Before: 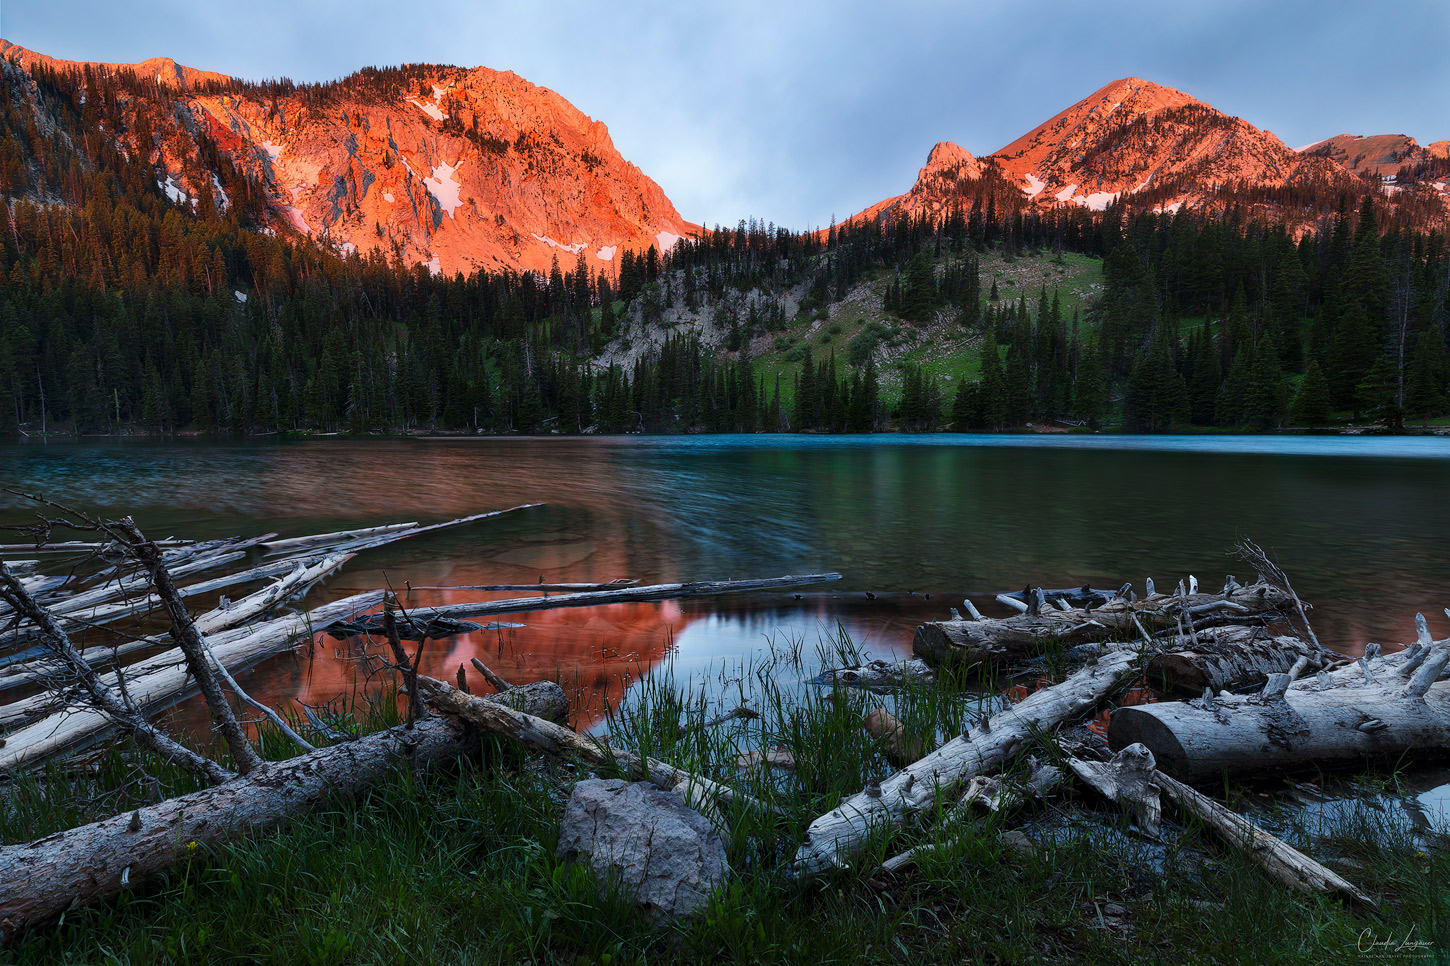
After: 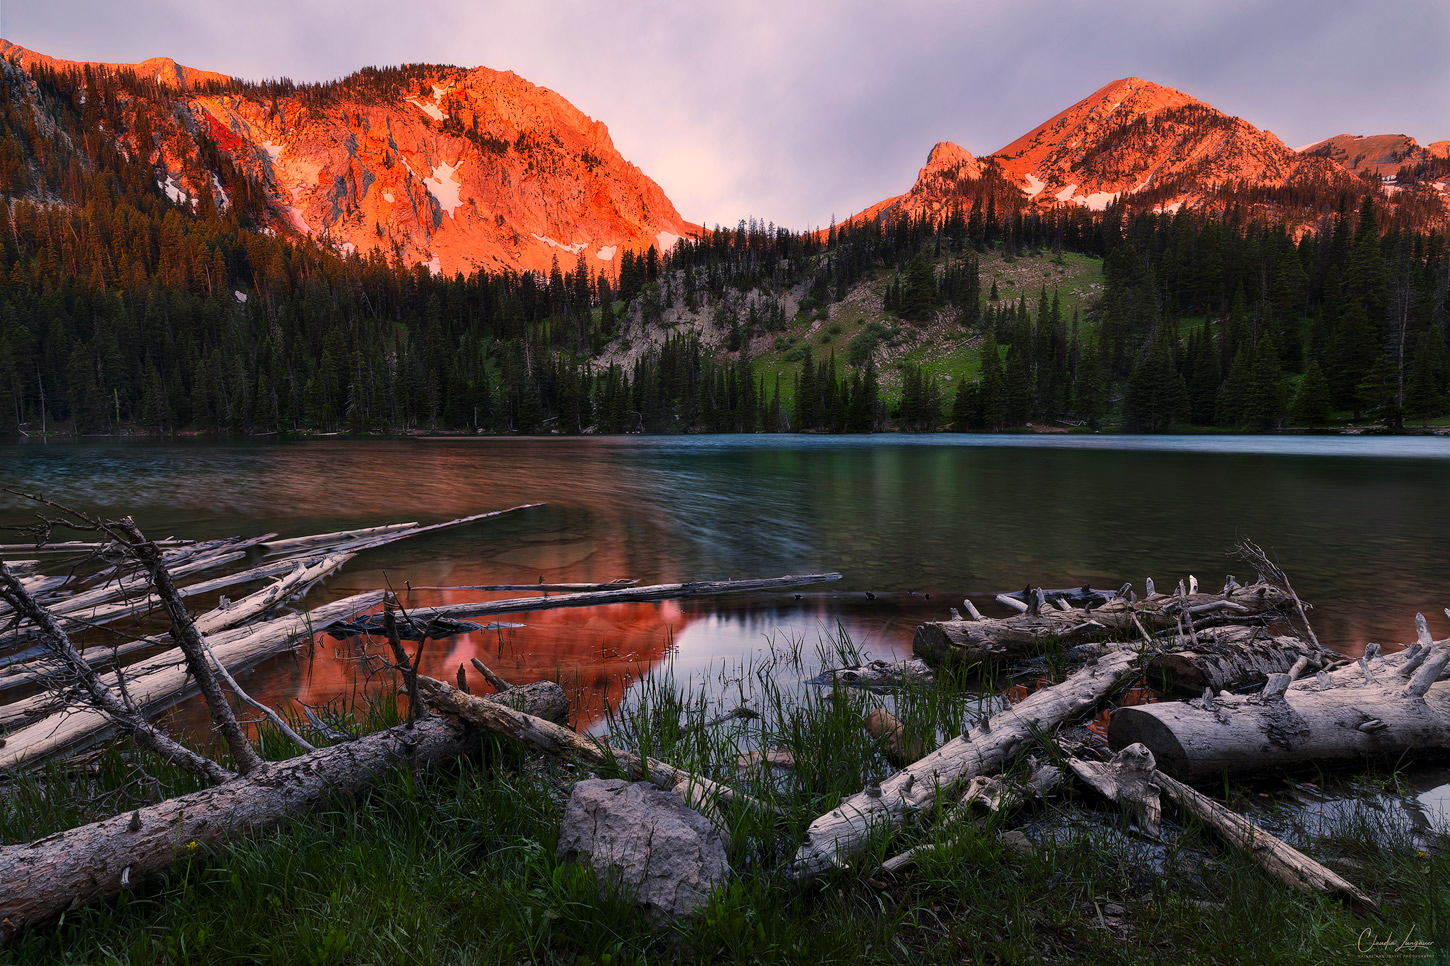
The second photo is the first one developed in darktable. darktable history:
color correction: highlights a* 17.7, highlights b* 19.02
